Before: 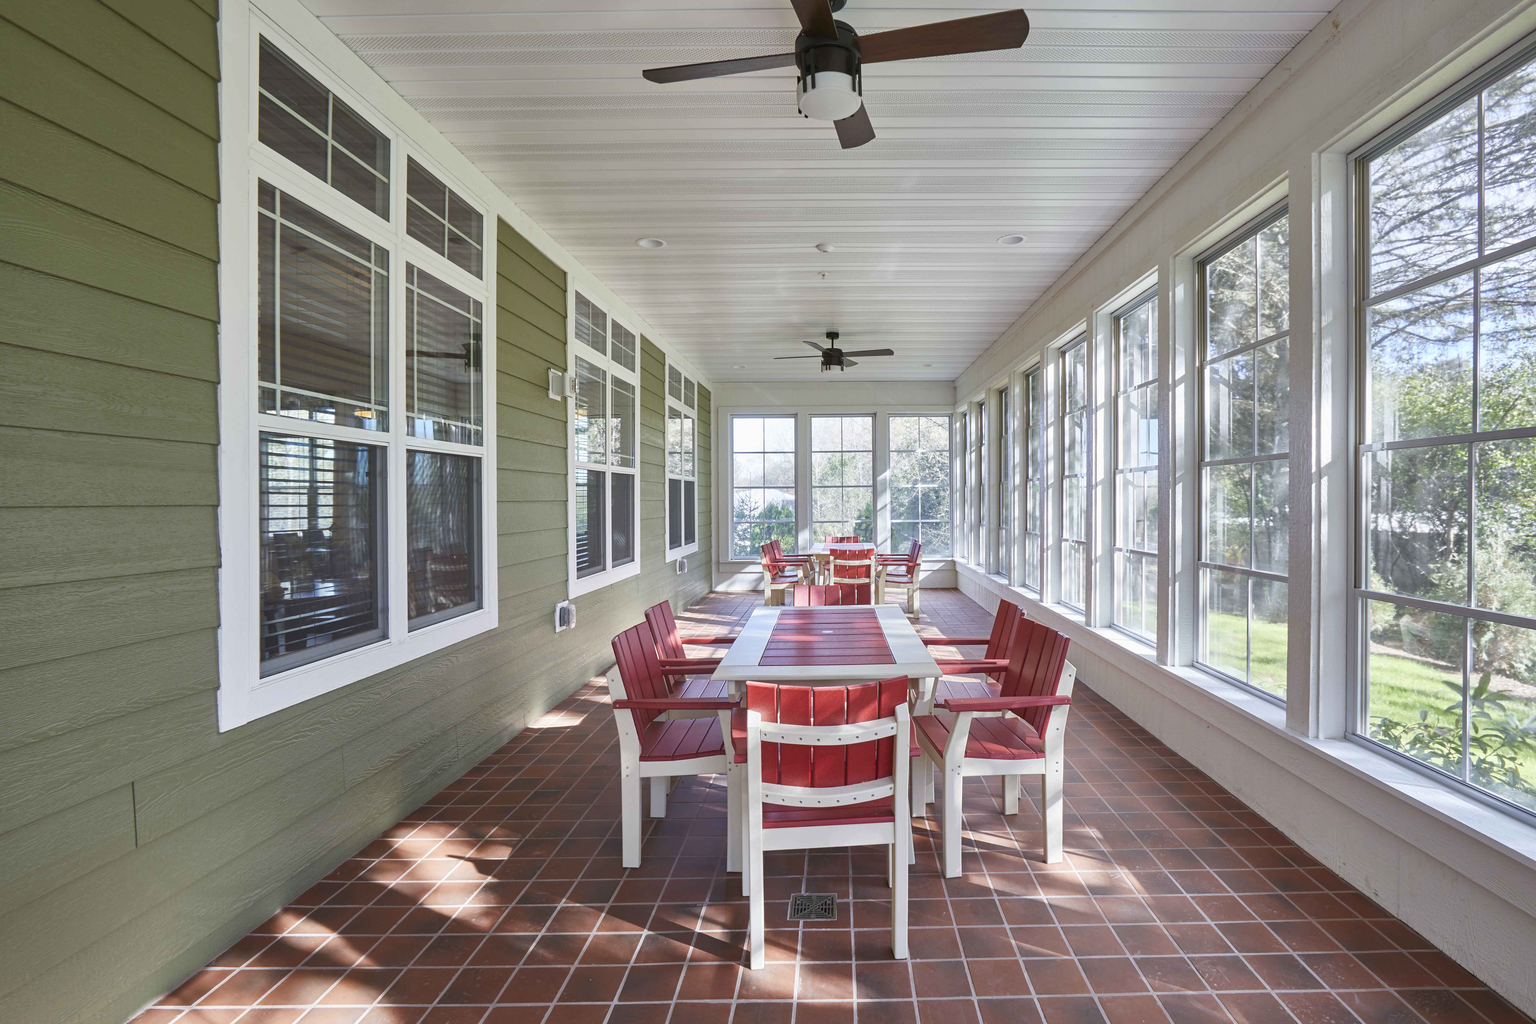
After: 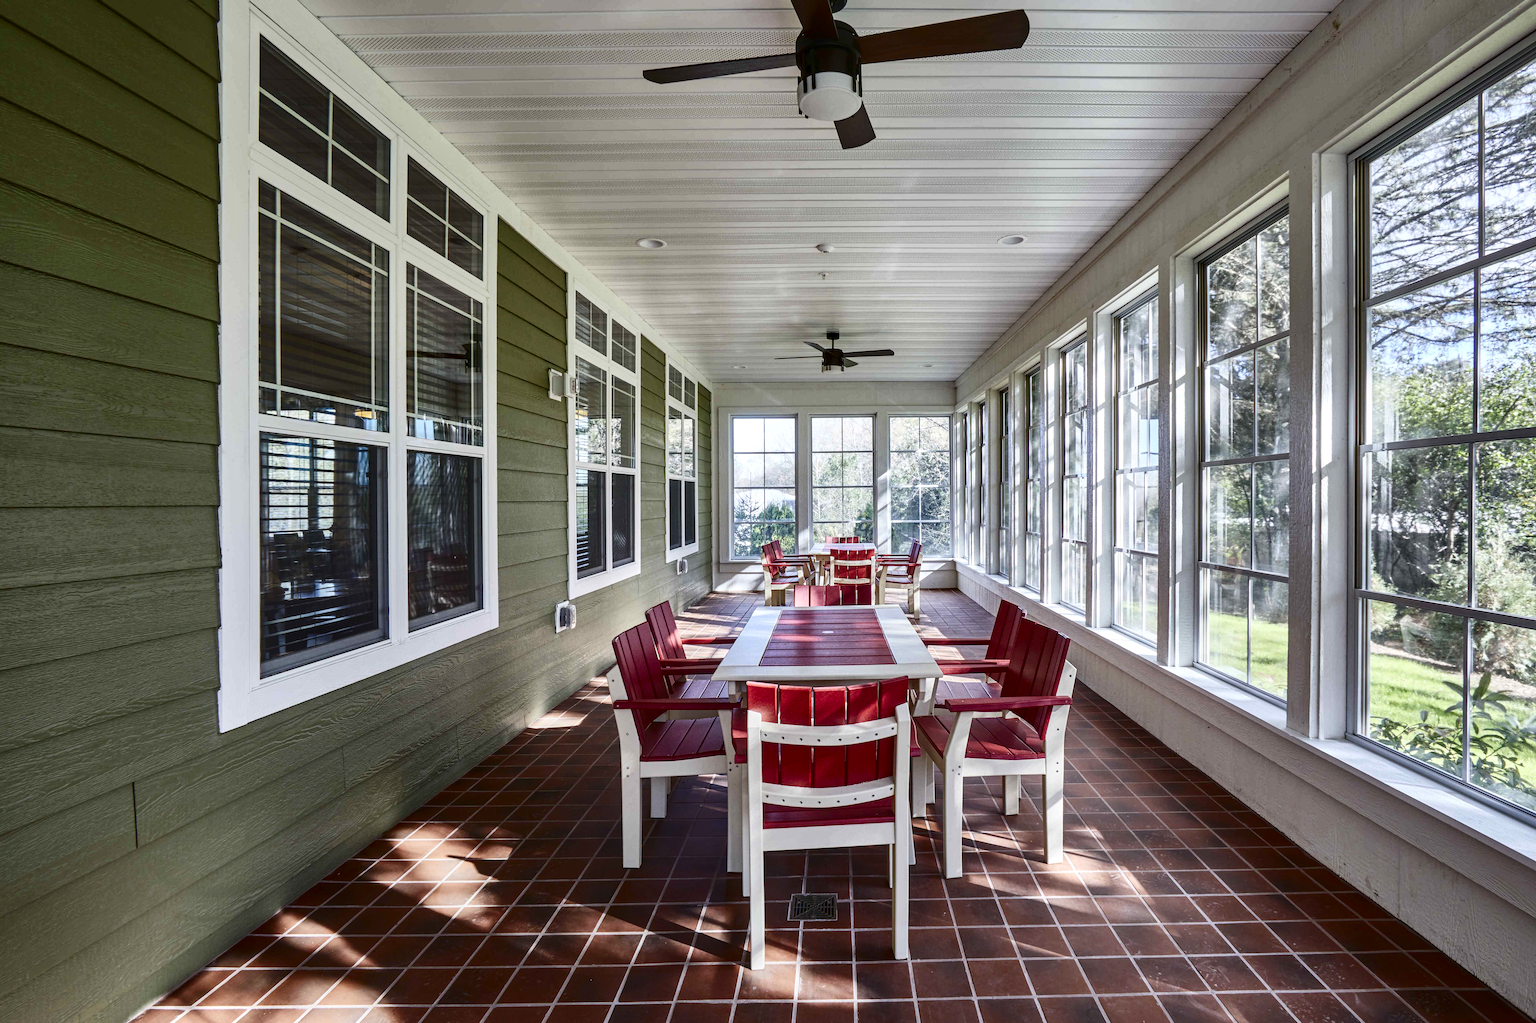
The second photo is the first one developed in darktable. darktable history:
local contrast: on, module defaults
contrast brightness saturation: contrast 0.236, brightness -0.231, saturation 0.144
